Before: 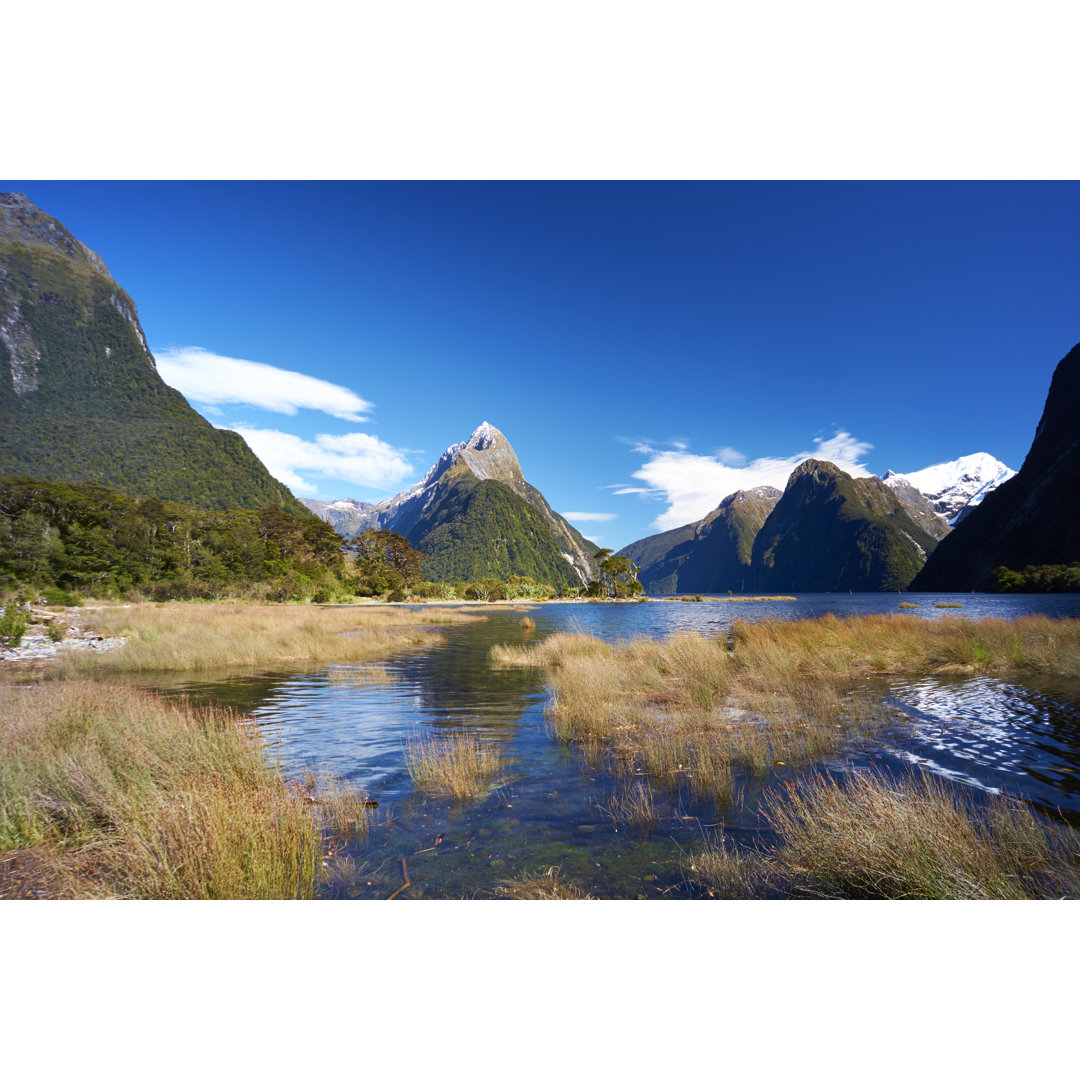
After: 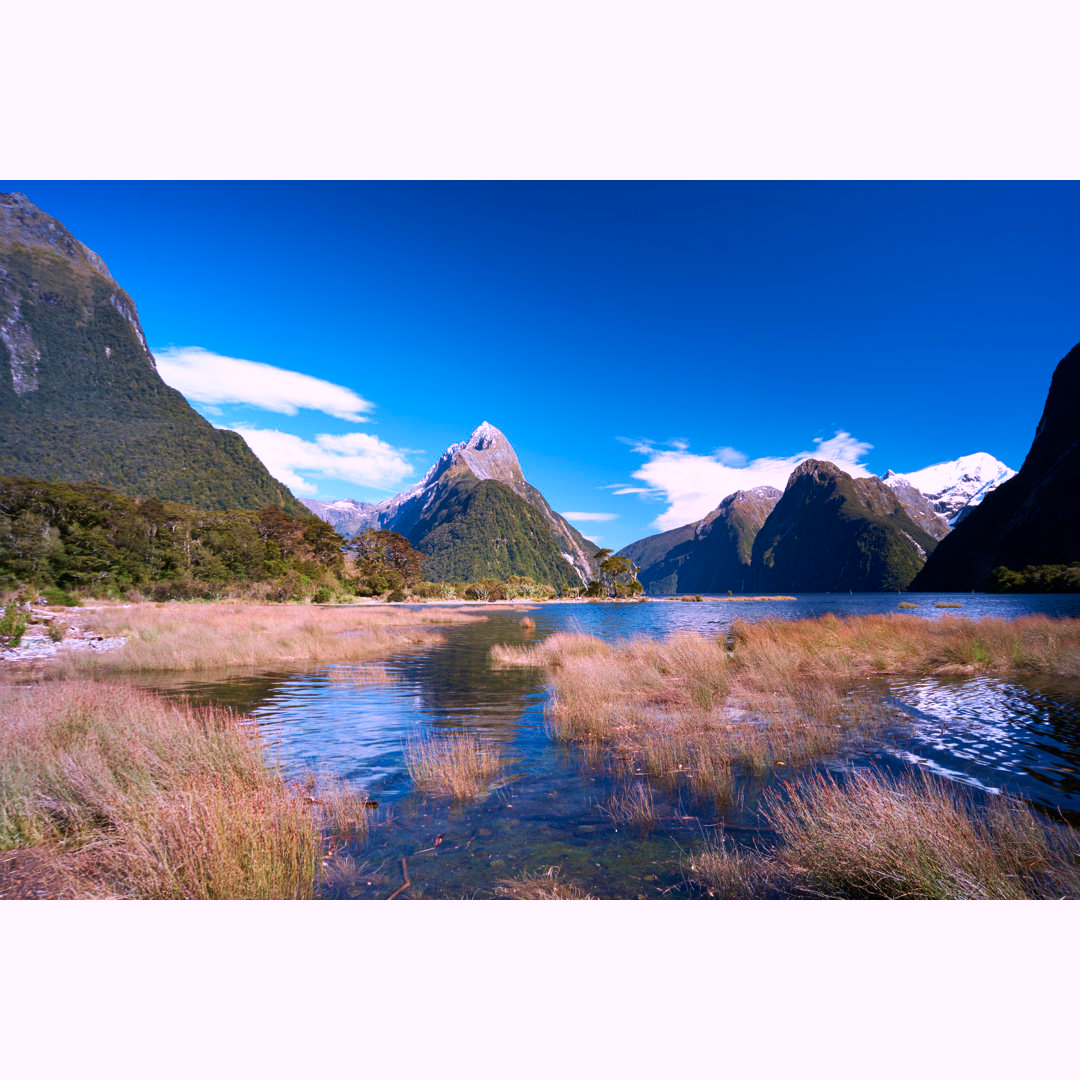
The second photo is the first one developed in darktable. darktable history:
color correction: highlights a* 15.03, highlights b* -24.59
